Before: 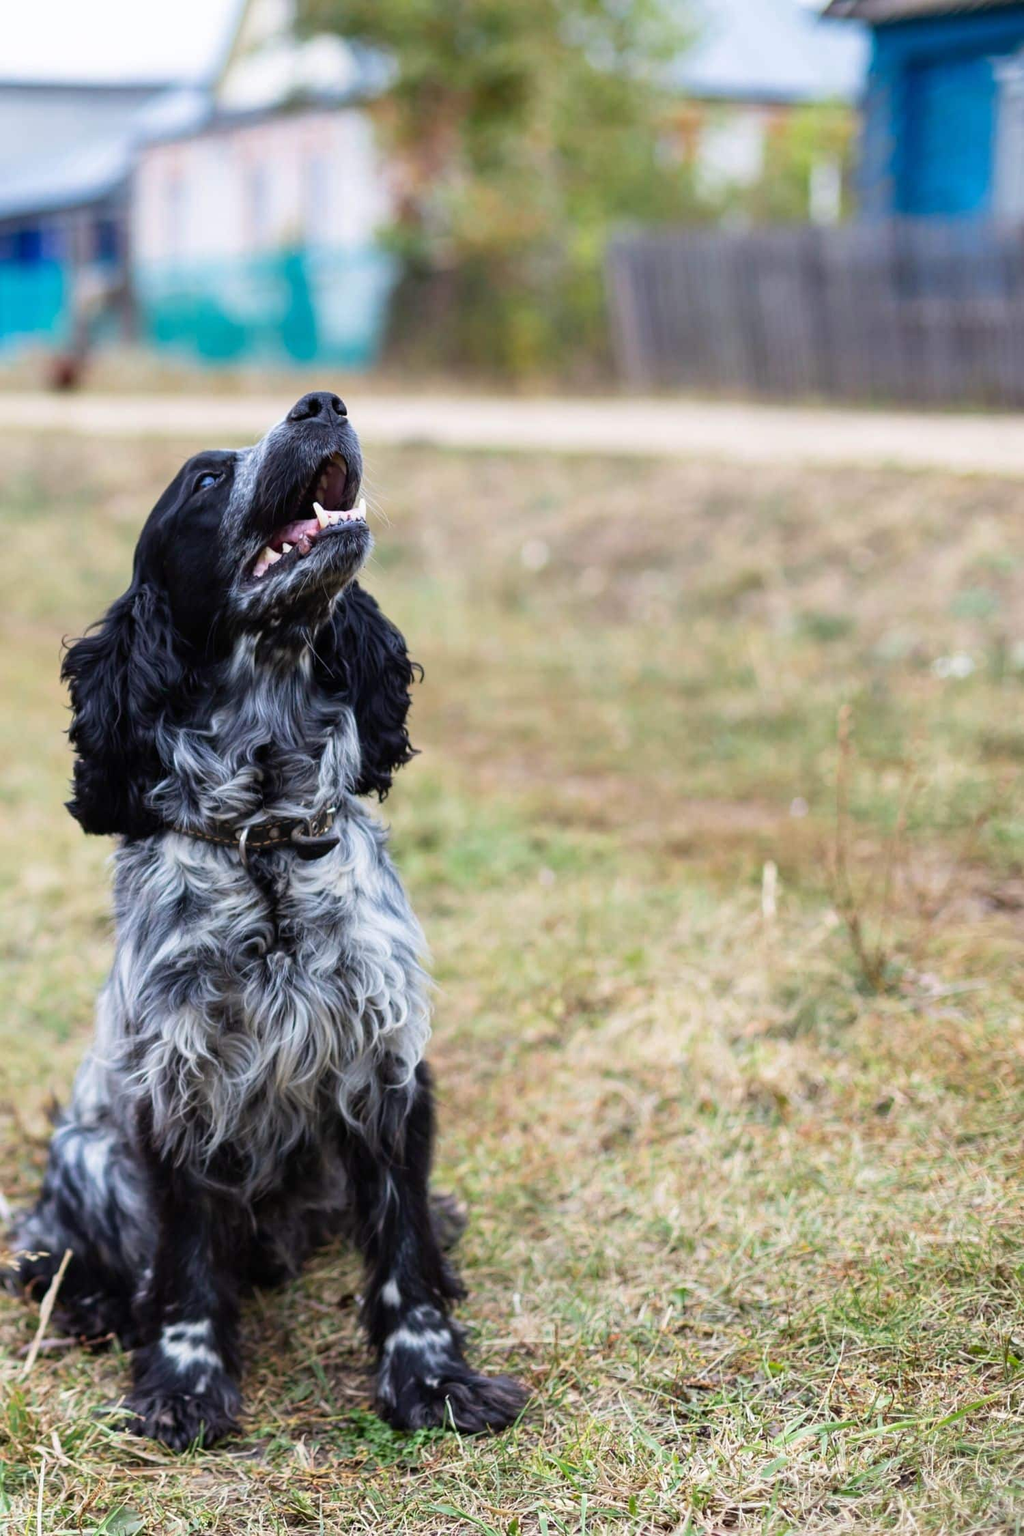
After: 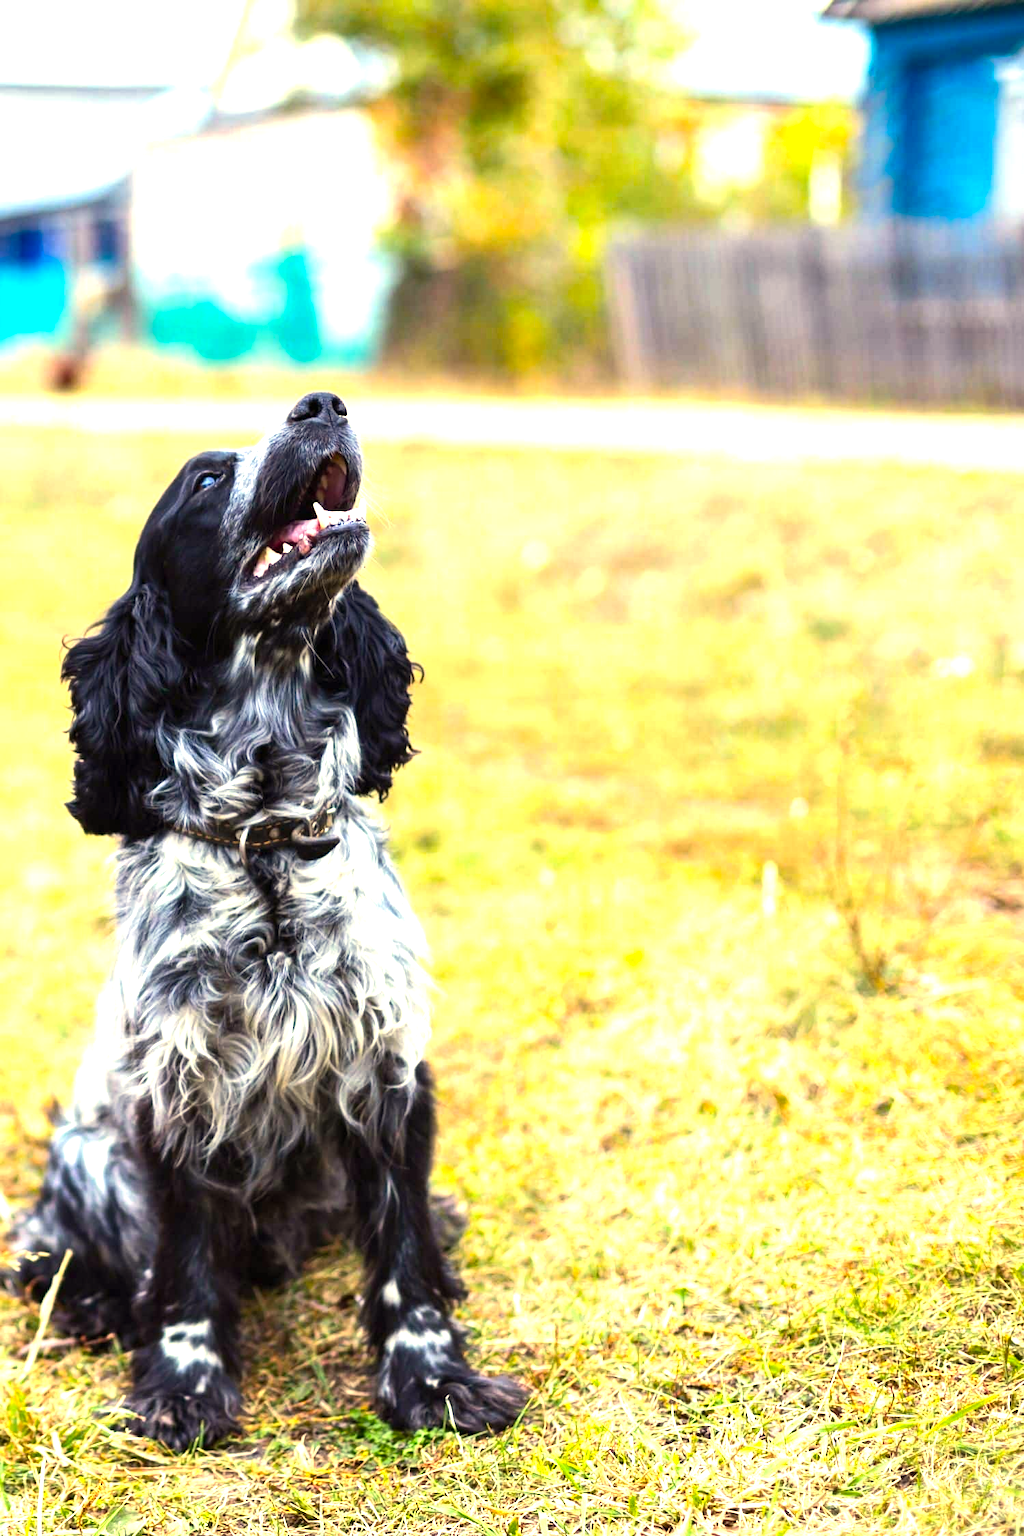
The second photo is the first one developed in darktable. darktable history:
color balance rgb: shadows lift › chroma 3.68%, shadows lift › hue 90.16°, power › chroma 0.313%, power › hue 24.83°, highlights gain › chroma 8.121%, highlights gain › hue 82.71°, perceptual saturation grading › global saturation 25.187%, perceptual brilliance grading › global brilliance 29.254%, perceptual brilliance grading › highlights 12.264%, perceptual brilliance grading › mid-tones 24.925%
